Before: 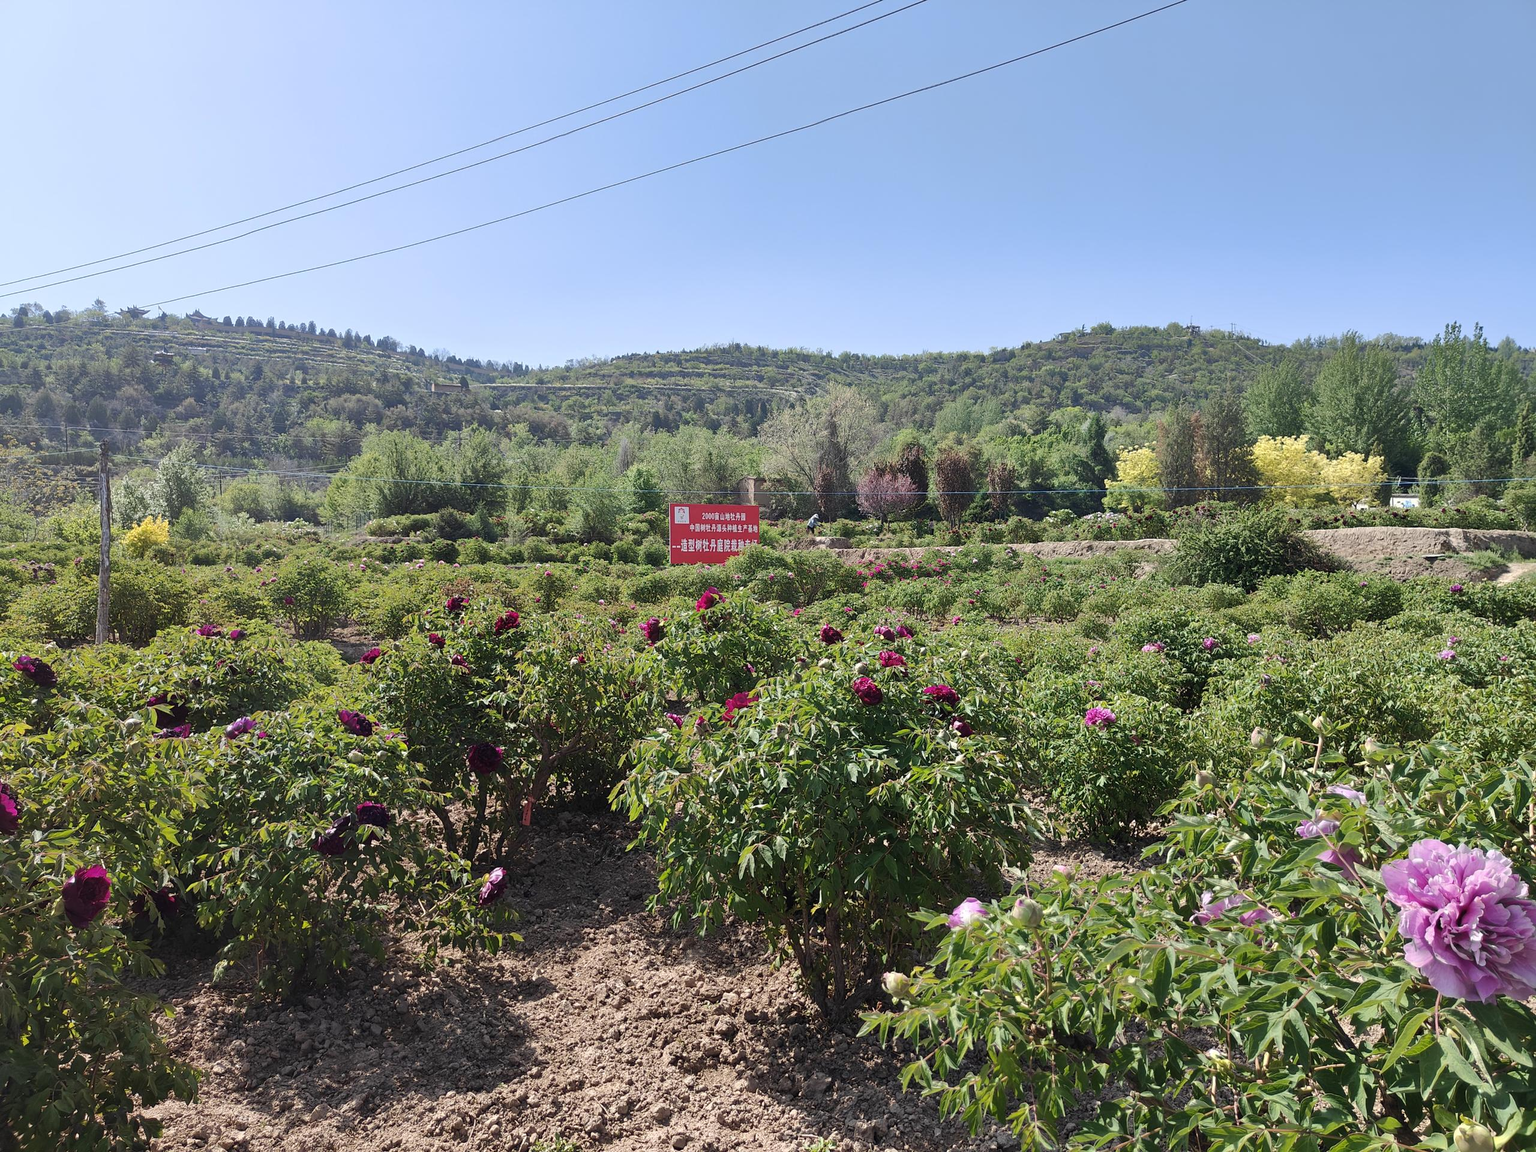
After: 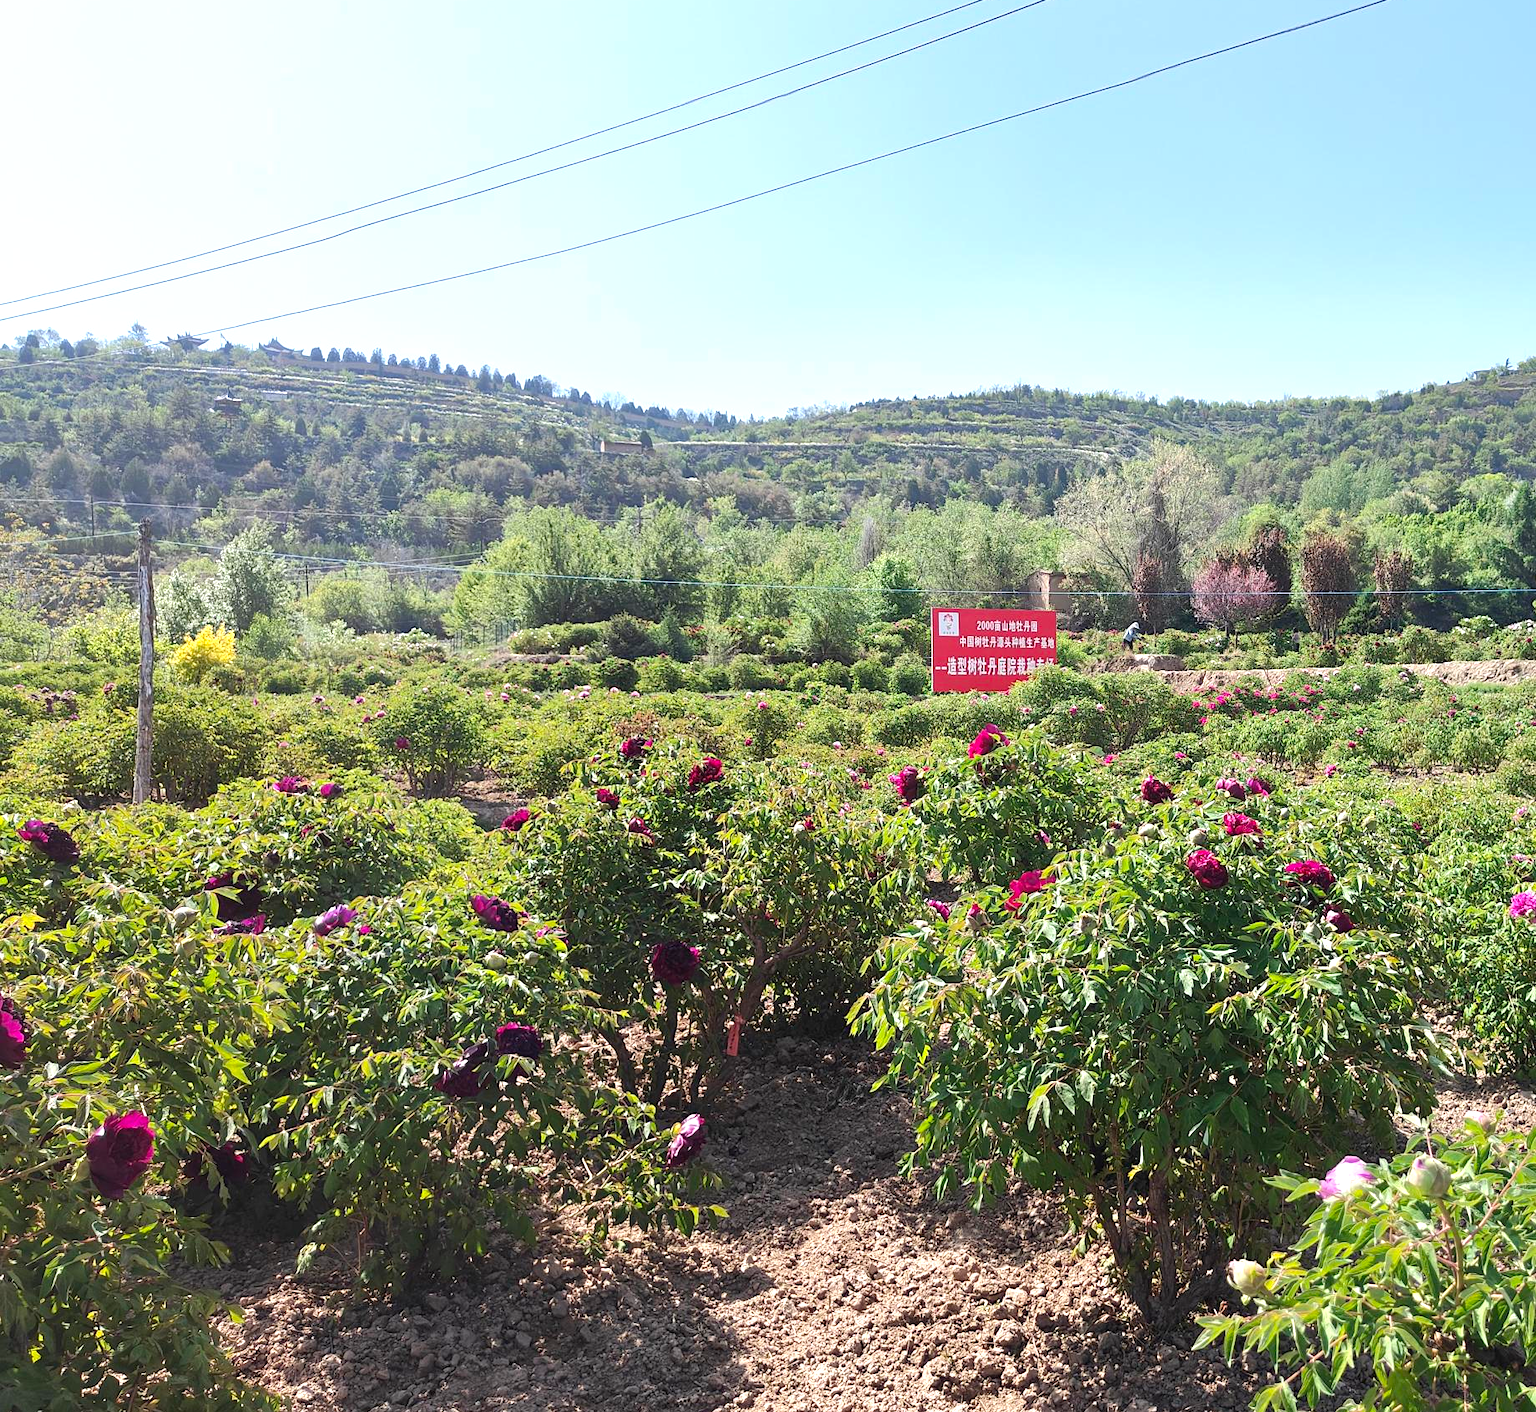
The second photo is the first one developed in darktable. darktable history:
exposure: black level correction 0, exposure 0.7 EV, compensate exposure bias true, compensate highlight preservation false
crop: top 5.803%, right 27.864%, bottom 5.804%
